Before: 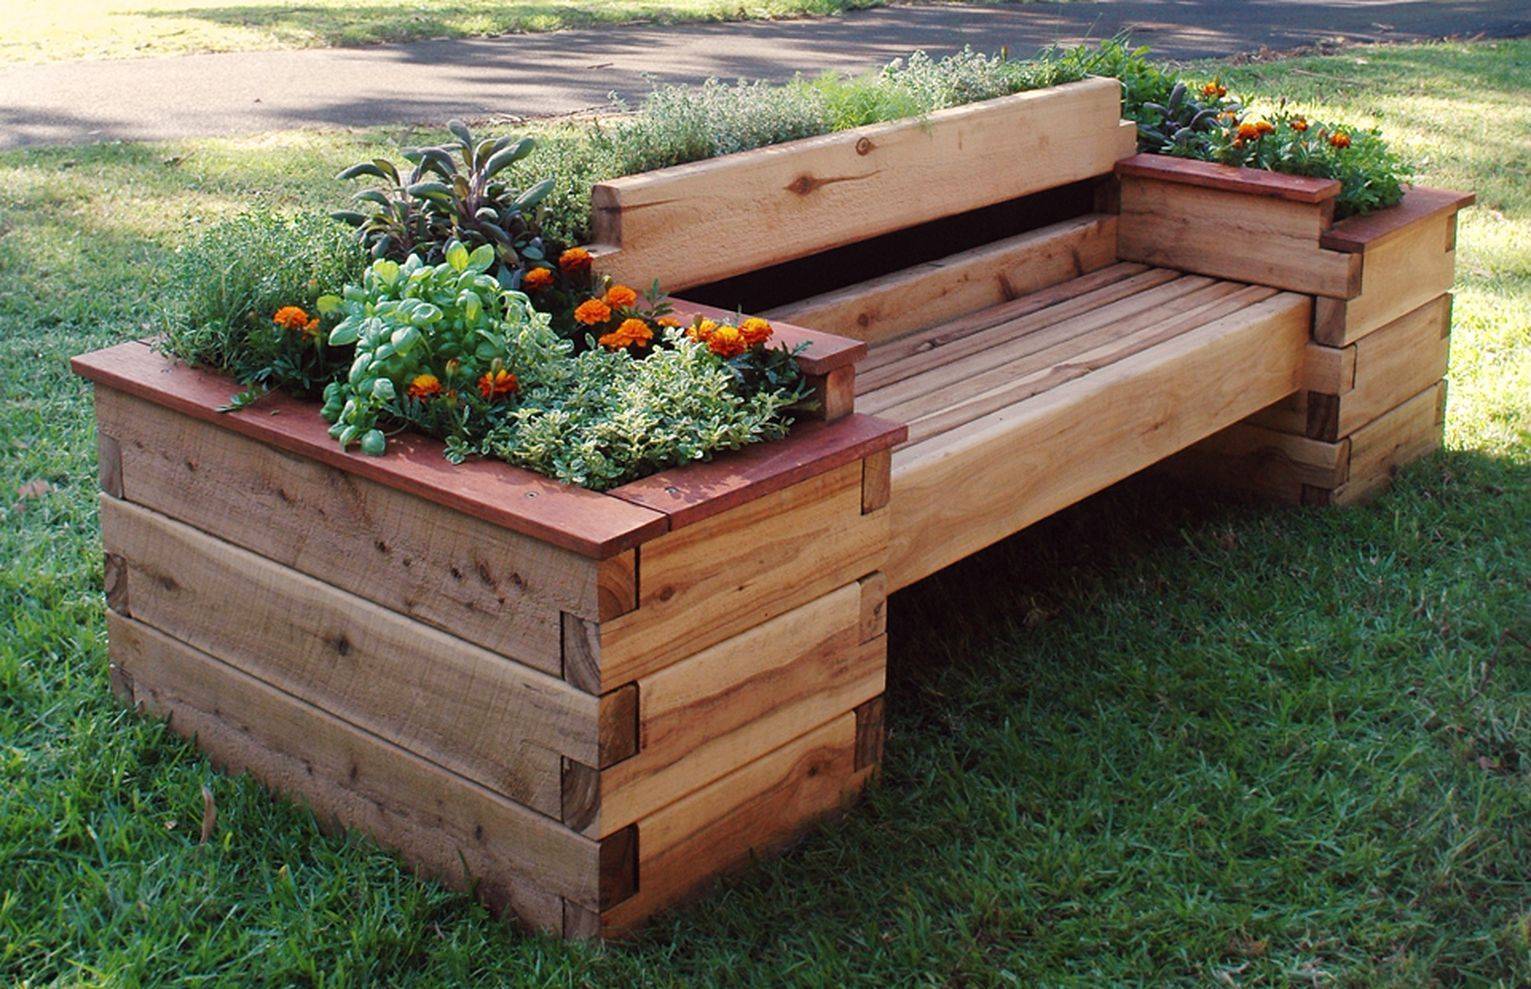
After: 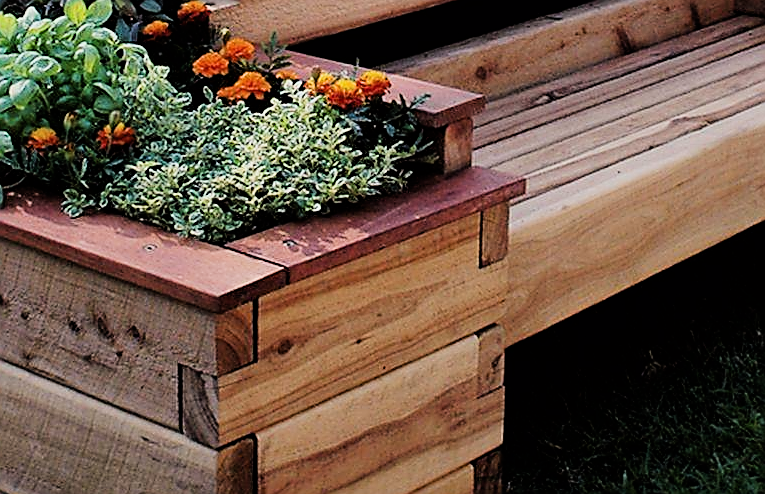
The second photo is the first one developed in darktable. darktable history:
crop: left 25%, top 25%, right 25%, bottom 25%
sharpen: radius 1.4, amount 1.25, threshold 0.7
filmic rgb: black relative exposure -5 EV, hardness 2.88, contrast 1.4
